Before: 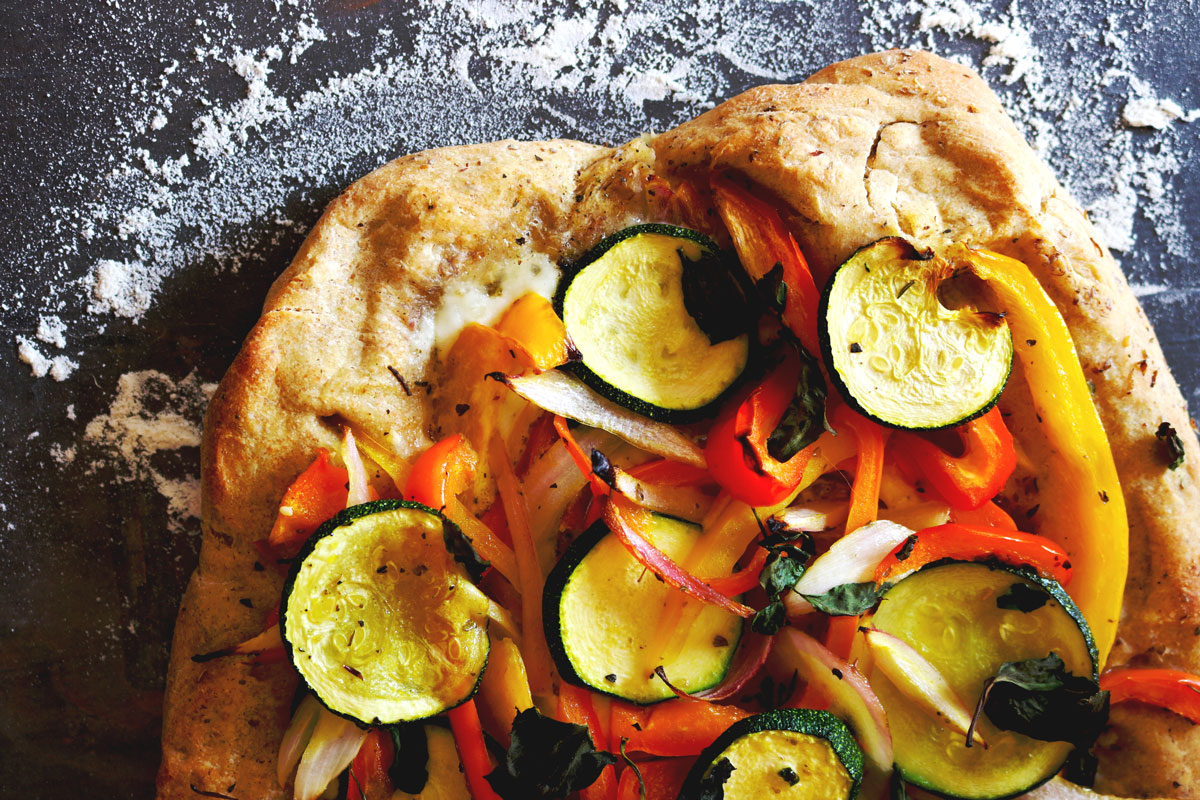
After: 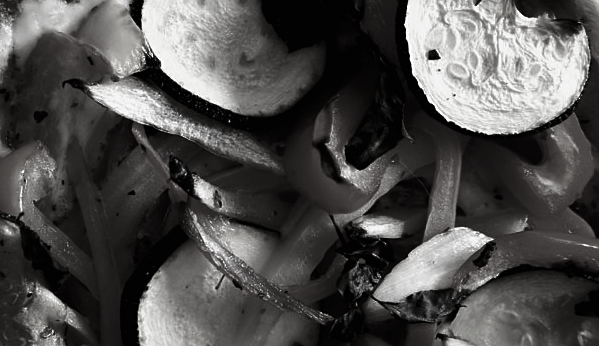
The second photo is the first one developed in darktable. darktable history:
contrast brightness saturation: contrast -0.032, brightness -0.578, saturation -0.981
crop: left 35.191%, top 36.72%, right 14.863%, bottom 20.006%
sharpen: amount 0.216
